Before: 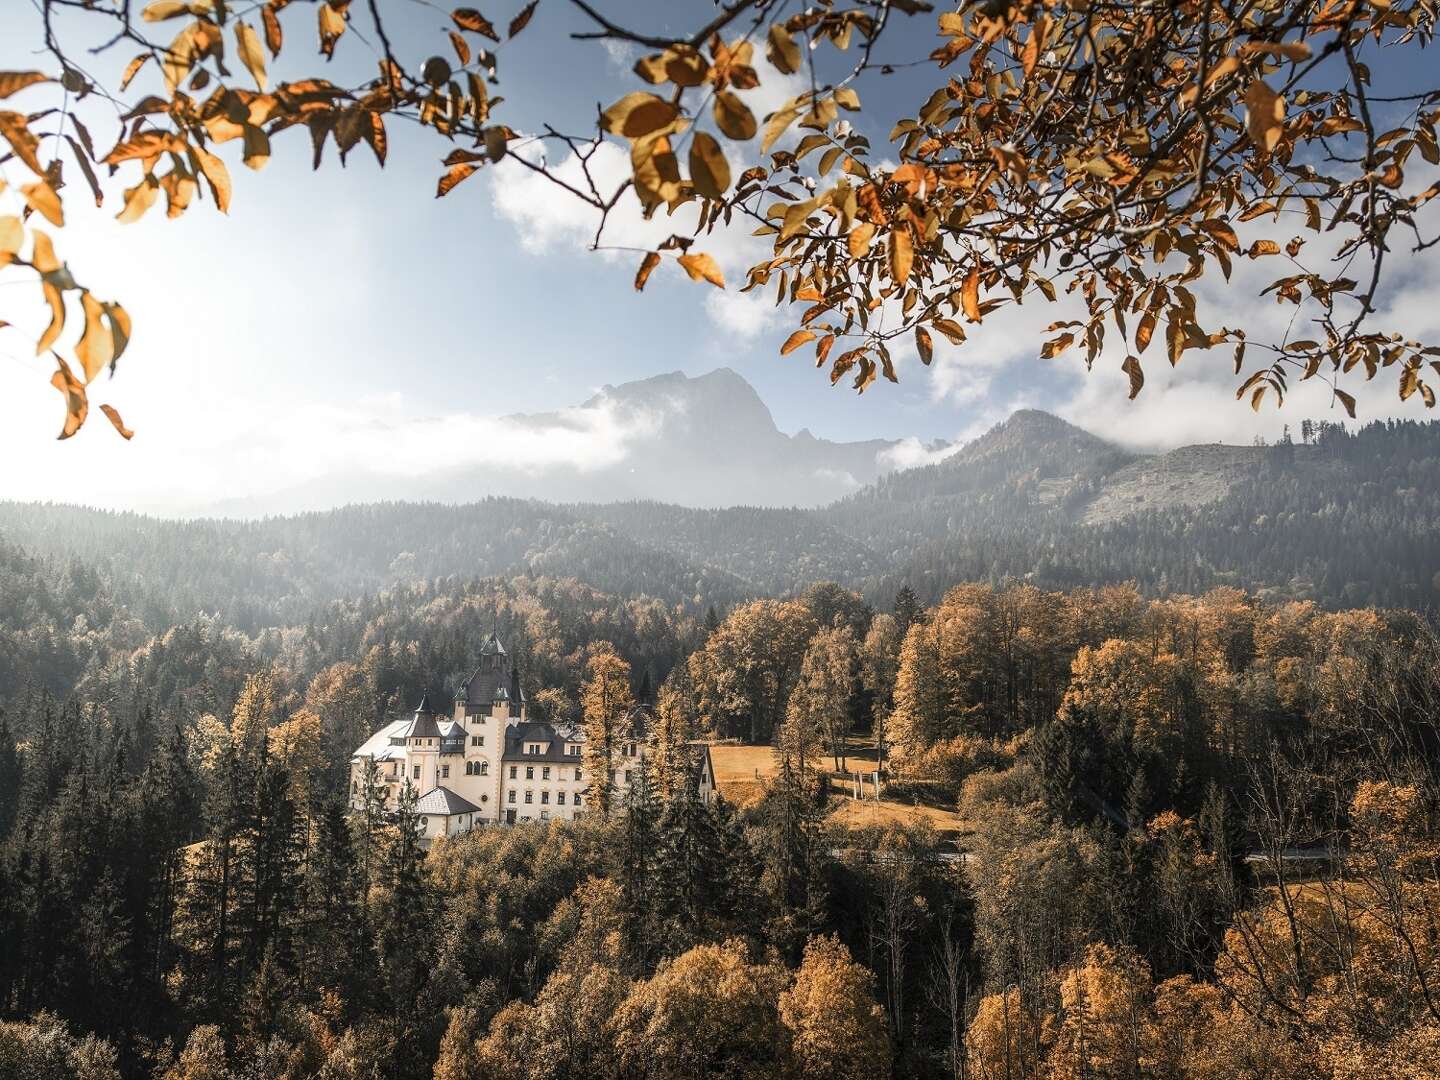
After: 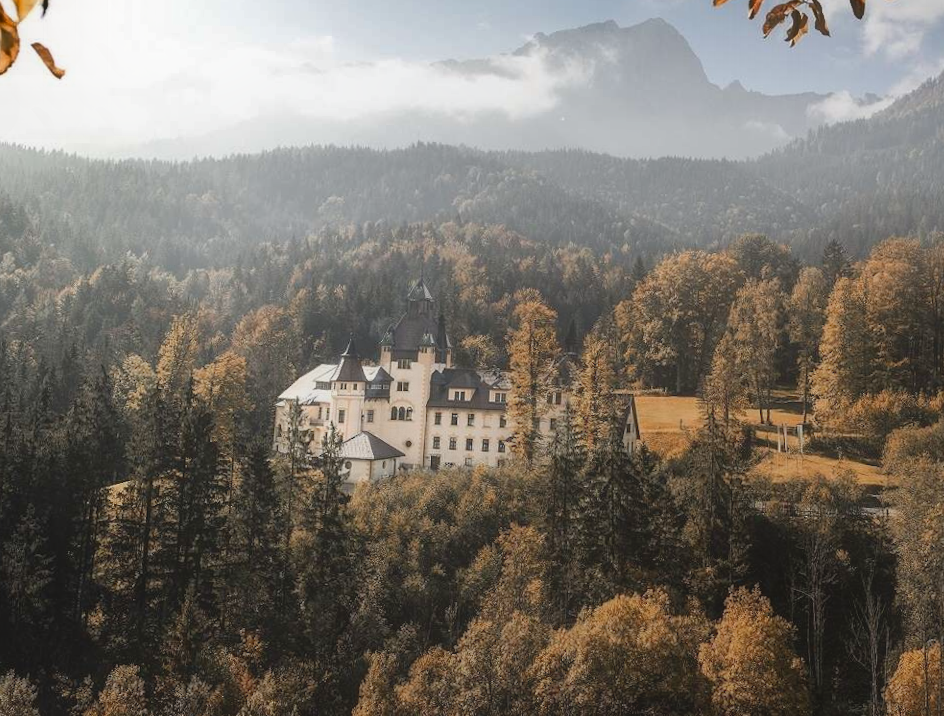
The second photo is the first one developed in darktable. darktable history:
contrast equalizer: octaves 7, y [[0.6 ×6], [0.55 ×6], [0 ×6], [0 ×6], [0 ×6]], mix -0.984
crop and rotate: angle -1.09°, left 3.81%, top 31.975%, right 28.972%
shadows and highlights: radius 105.9, shadows 23.6, highlights -58.45, low approximation 0.01, soften with gaussian
